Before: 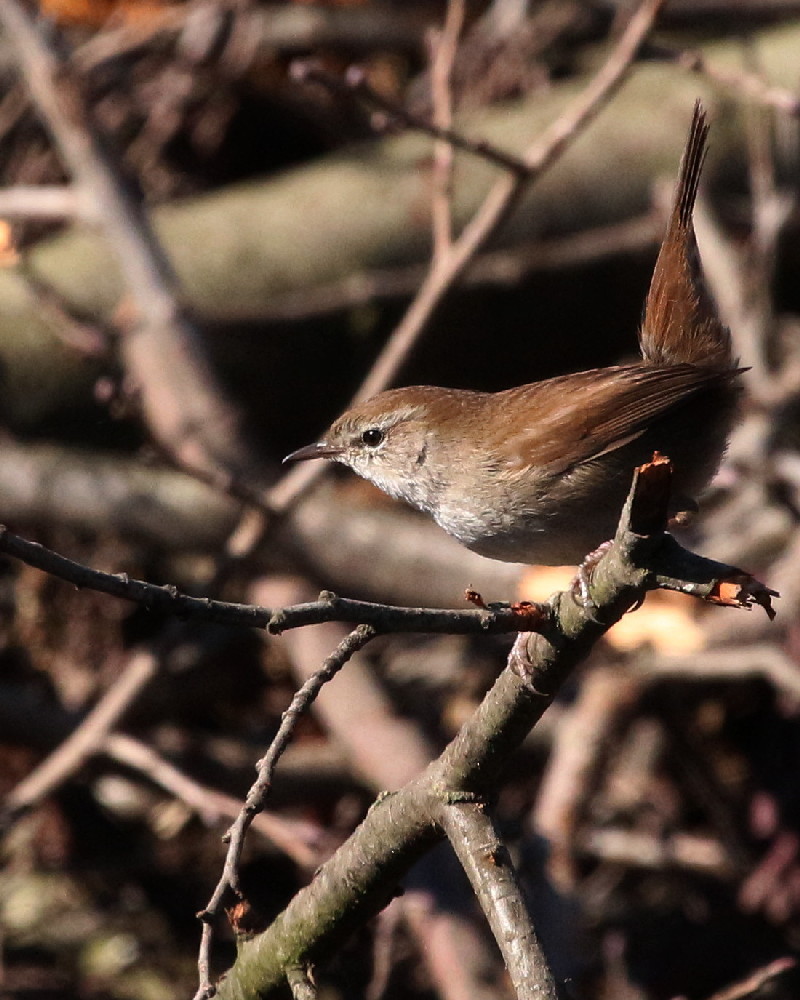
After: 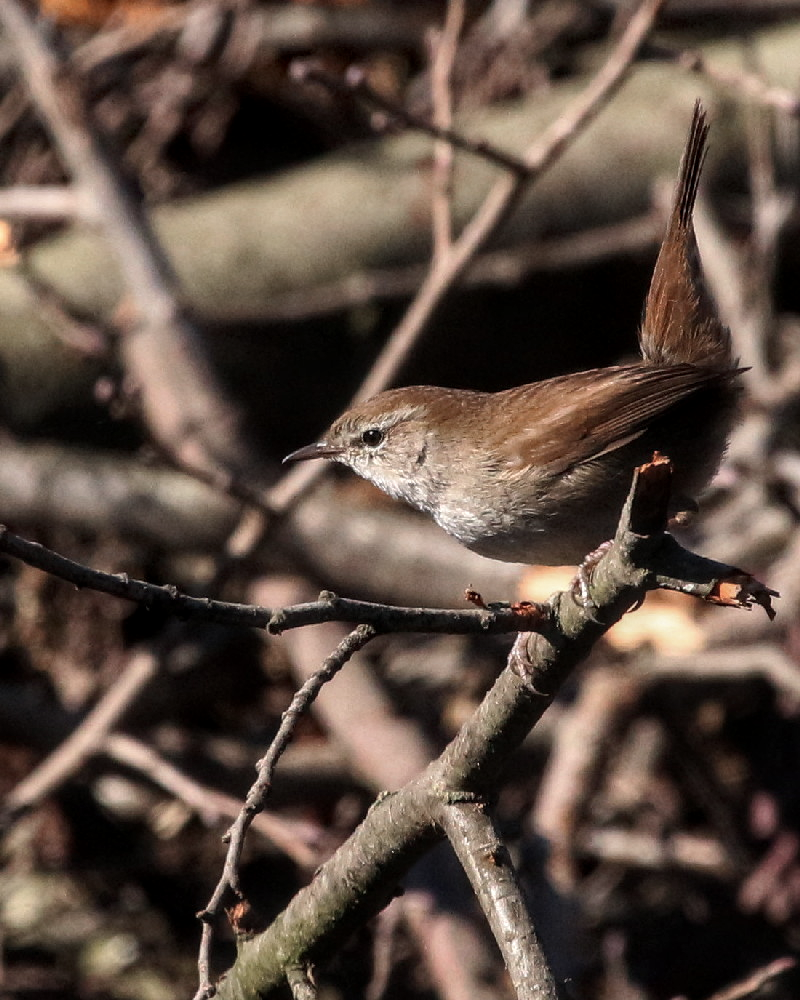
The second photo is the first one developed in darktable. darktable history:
local contrast: on, module defaults
color zones: curves: ch0 [(0, 0.5) (0.143, 0.5) (0.286, 0.5) (0.429, 0.504) (0.571, 0.5) (0.714, 0.509) (0.857, 0.5) (1, 0.5)]; ch1 [(0, 0.425) (0.143, 0.425) (0.286, 0.375) (0.429, 0.405) (0.571, 0.5) (0.714, 0.47) (0.857, 0.425) (1, 0.435)]; ch2 [(0, 0.5) (0.143, 0.5) (0.286, 0.5) (0.429, 0.517) (0.571, 0.5) (0.714, 0.51) (0.857, 0.5) (1, 0.5)]
